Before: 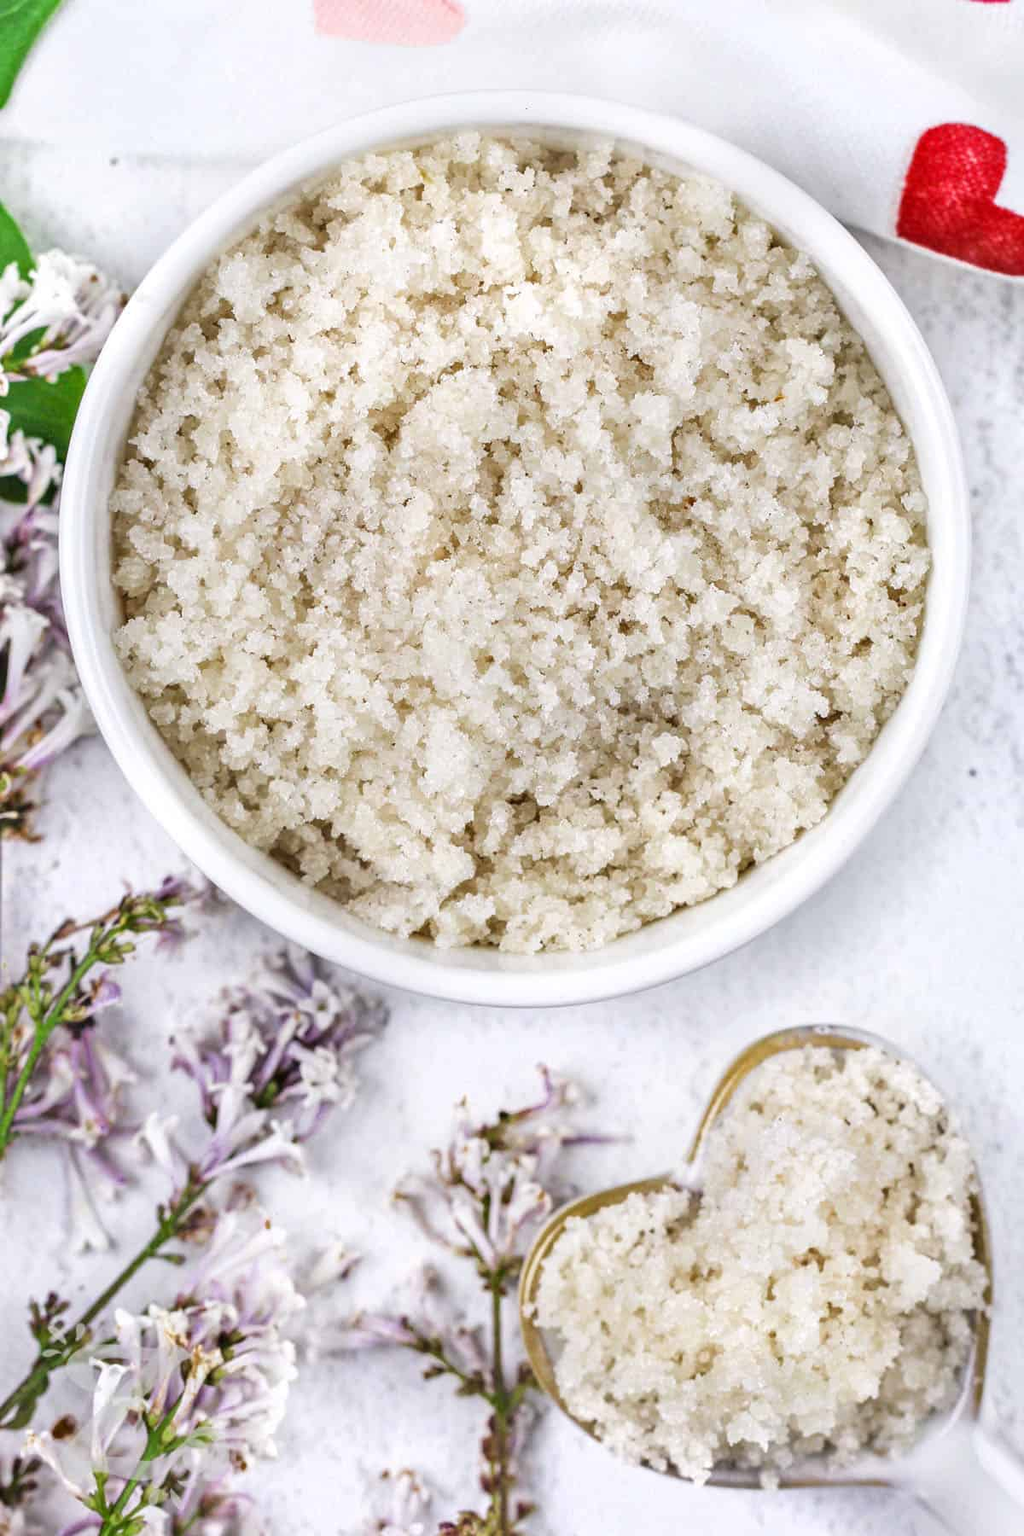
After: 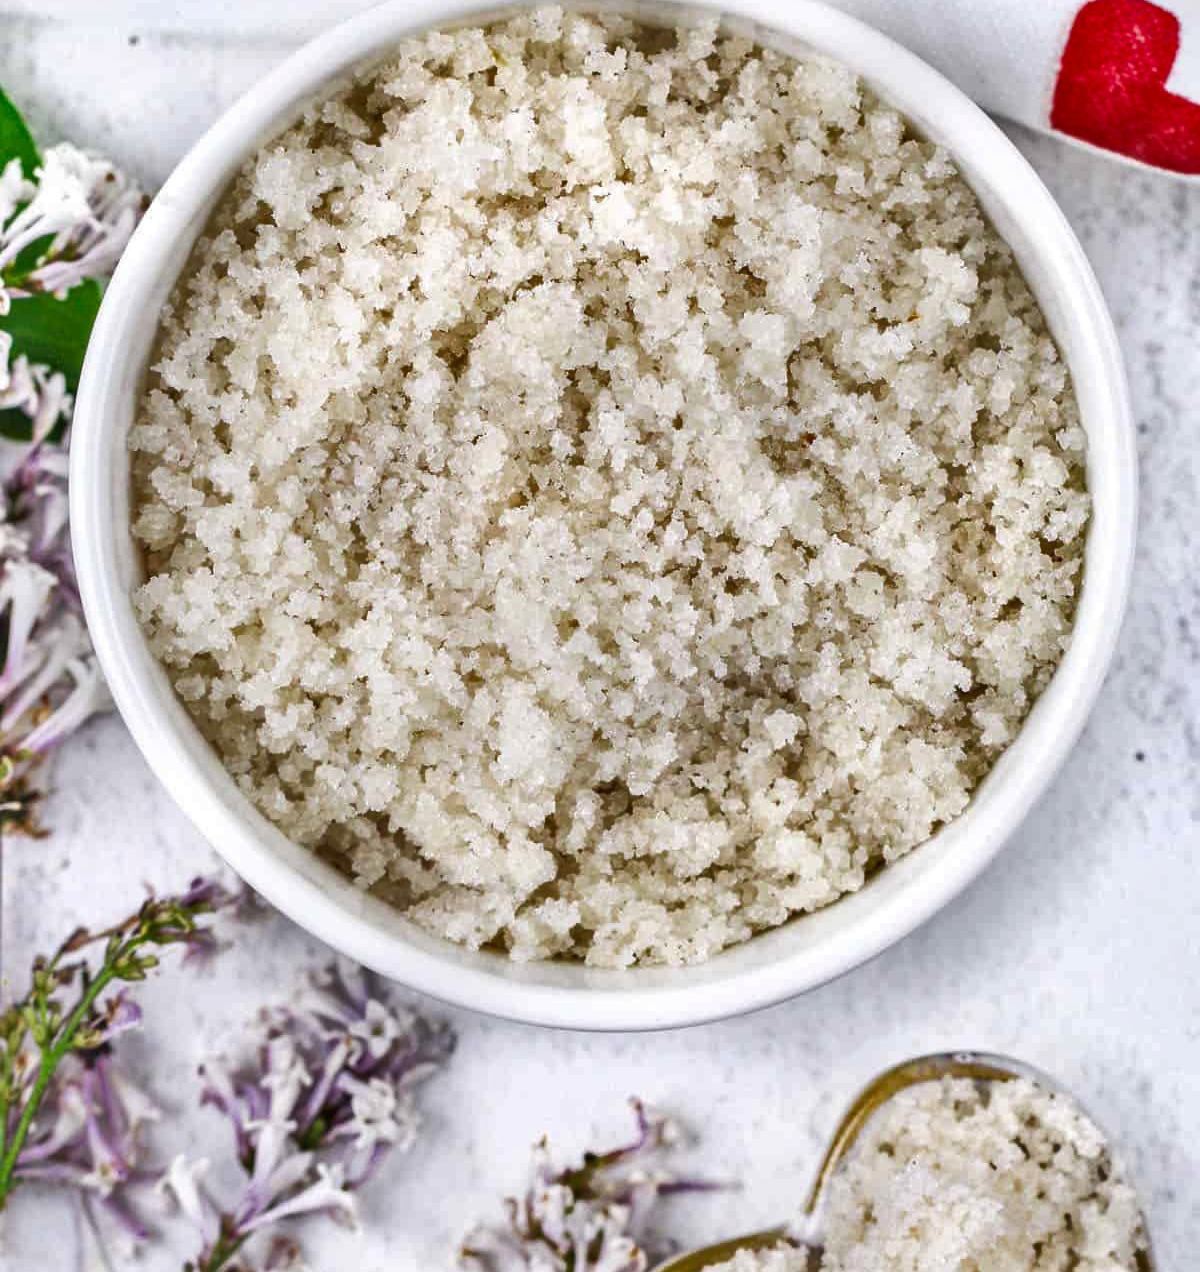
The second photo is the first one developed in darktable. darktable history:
crop and rotate: top 8.293%, bottom 20.996%
shadows and highlights: low approximation 0.01, soften with gaussian
